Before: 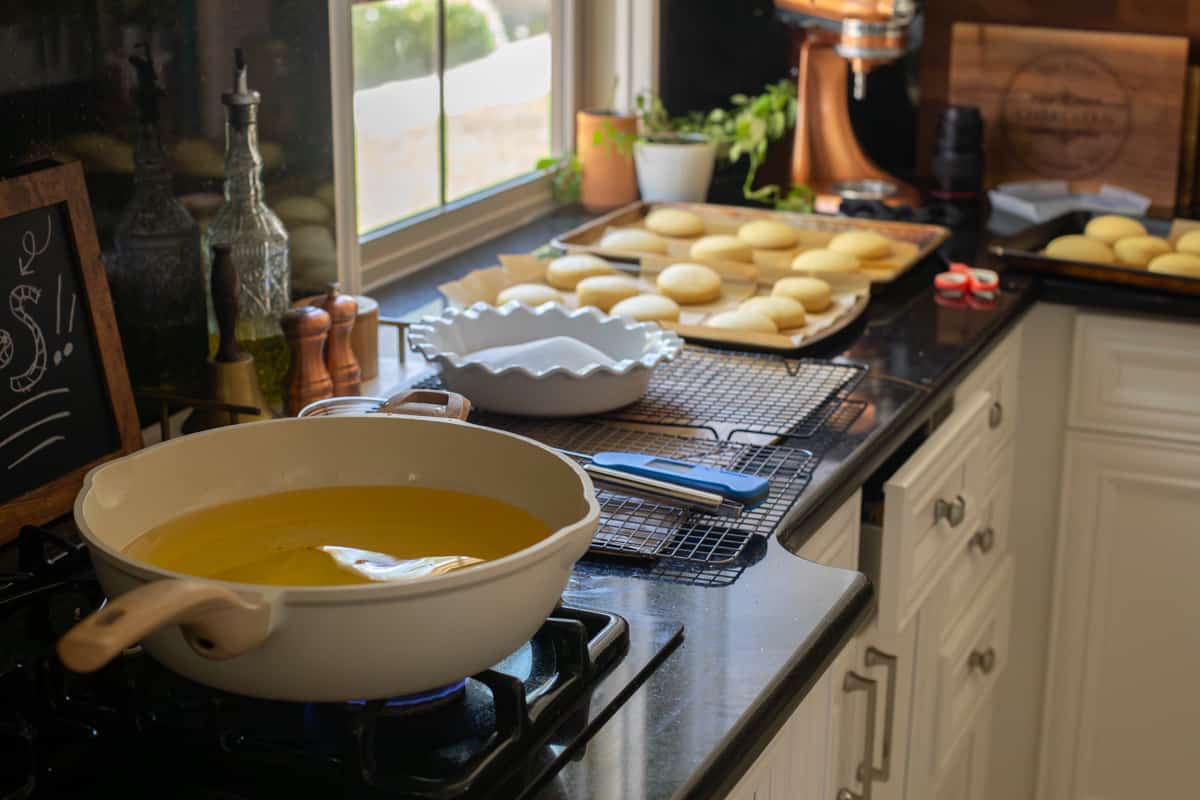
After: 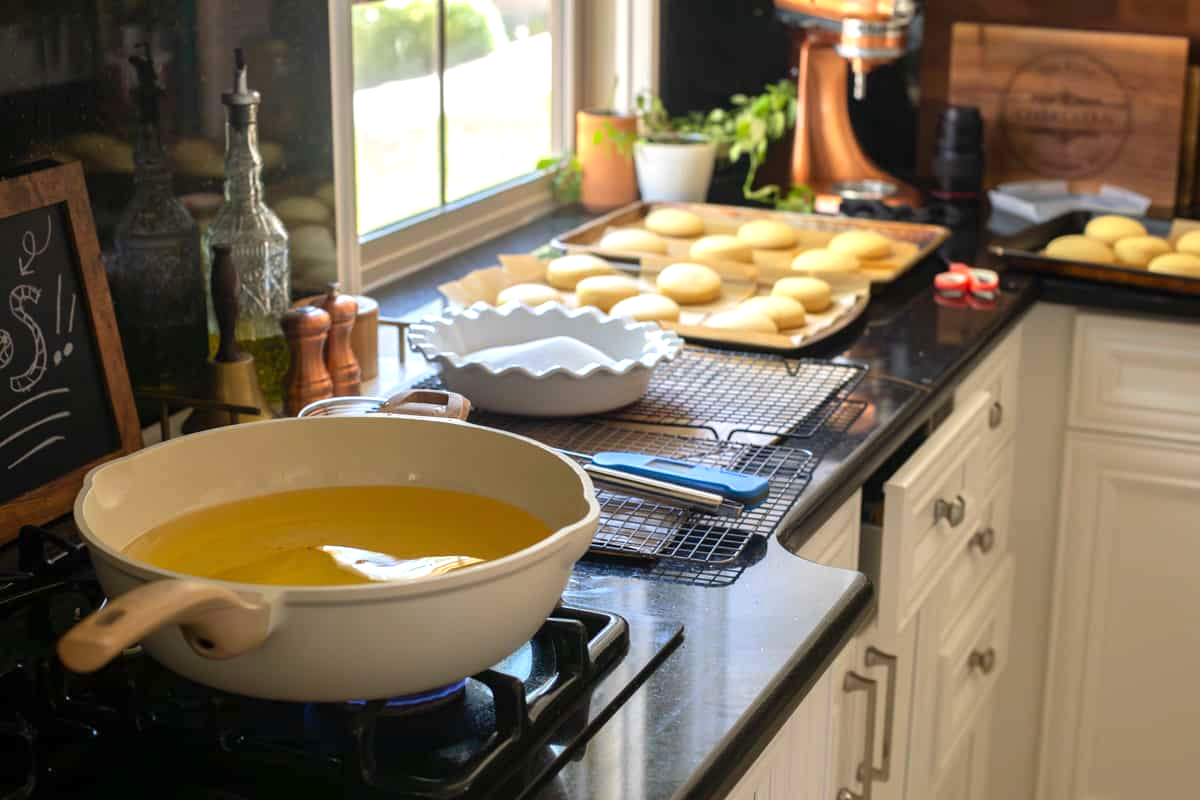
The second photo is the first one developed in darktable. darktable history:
exposure: exposure 0.663 EV, compensate highlight preservation false
